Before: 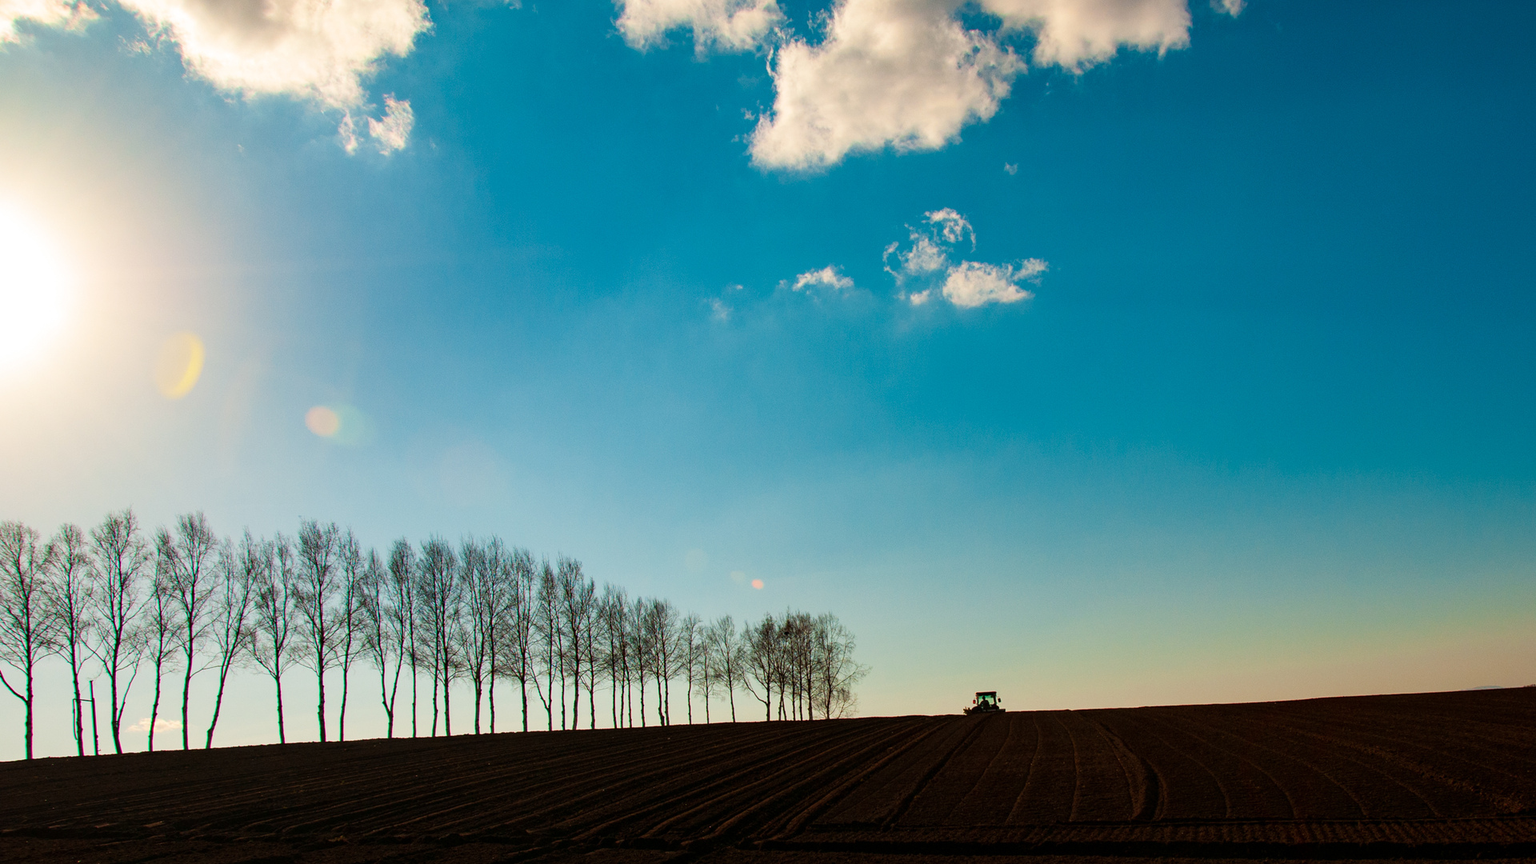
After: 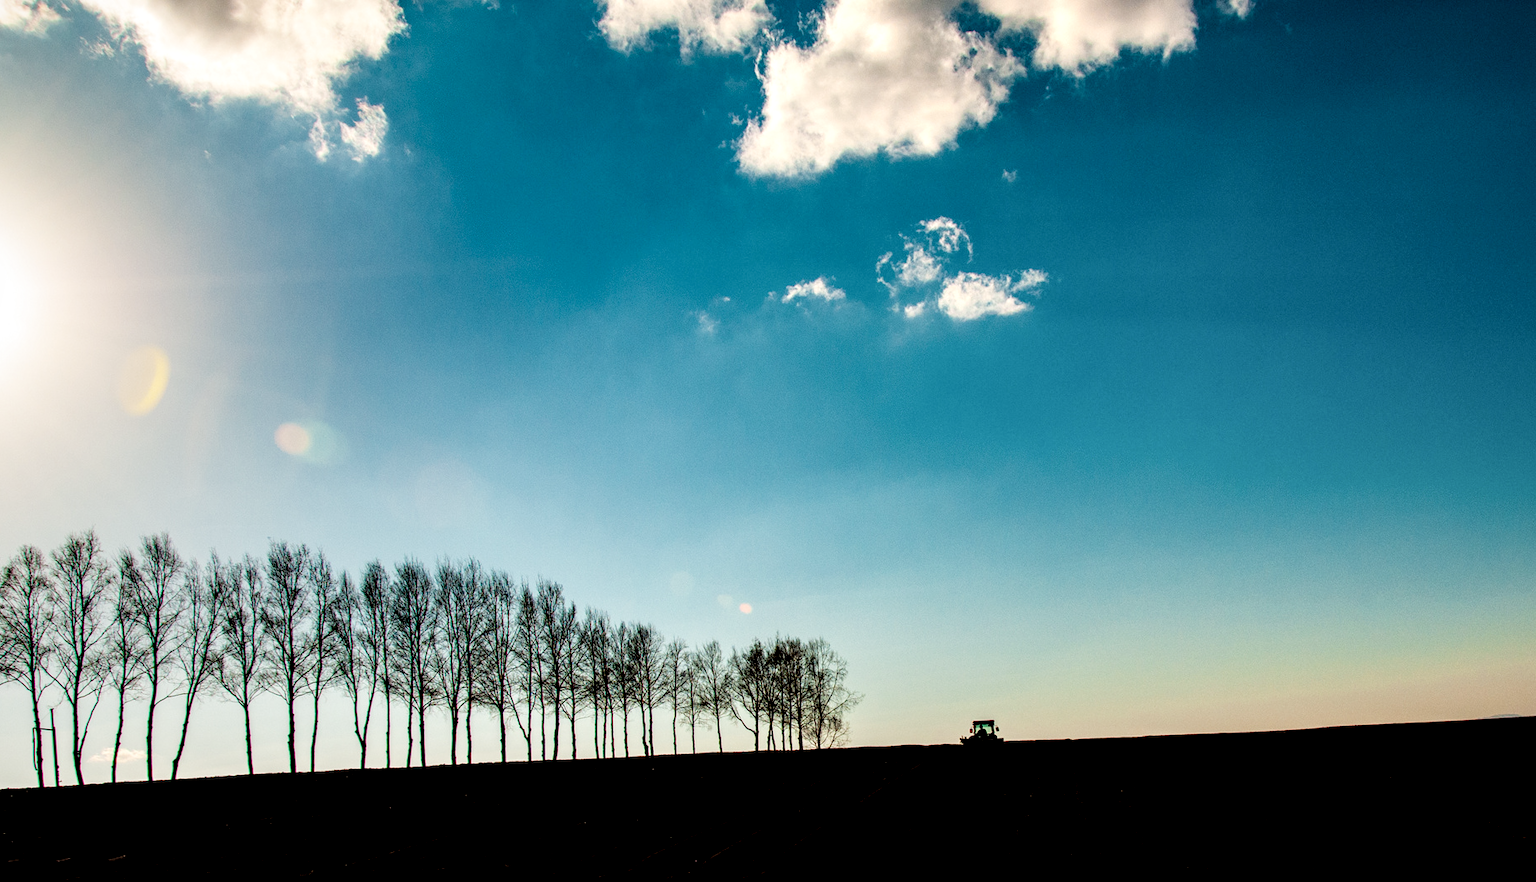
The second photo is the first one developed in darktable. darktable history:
contrast brightness saturation: saturation -0.064
local contrast: highlights 81%, shadows 58%, detail 175%, midtone range 0.6
filmic rgb: black relative exposure -5.11 EV, white relative exposure 3.54 EV, hardness 3.19, contrast 1.184, highlights saturation mix -48.87%
crop and rotate: left 2.721%, right 1.213%, bottom 1.806%
